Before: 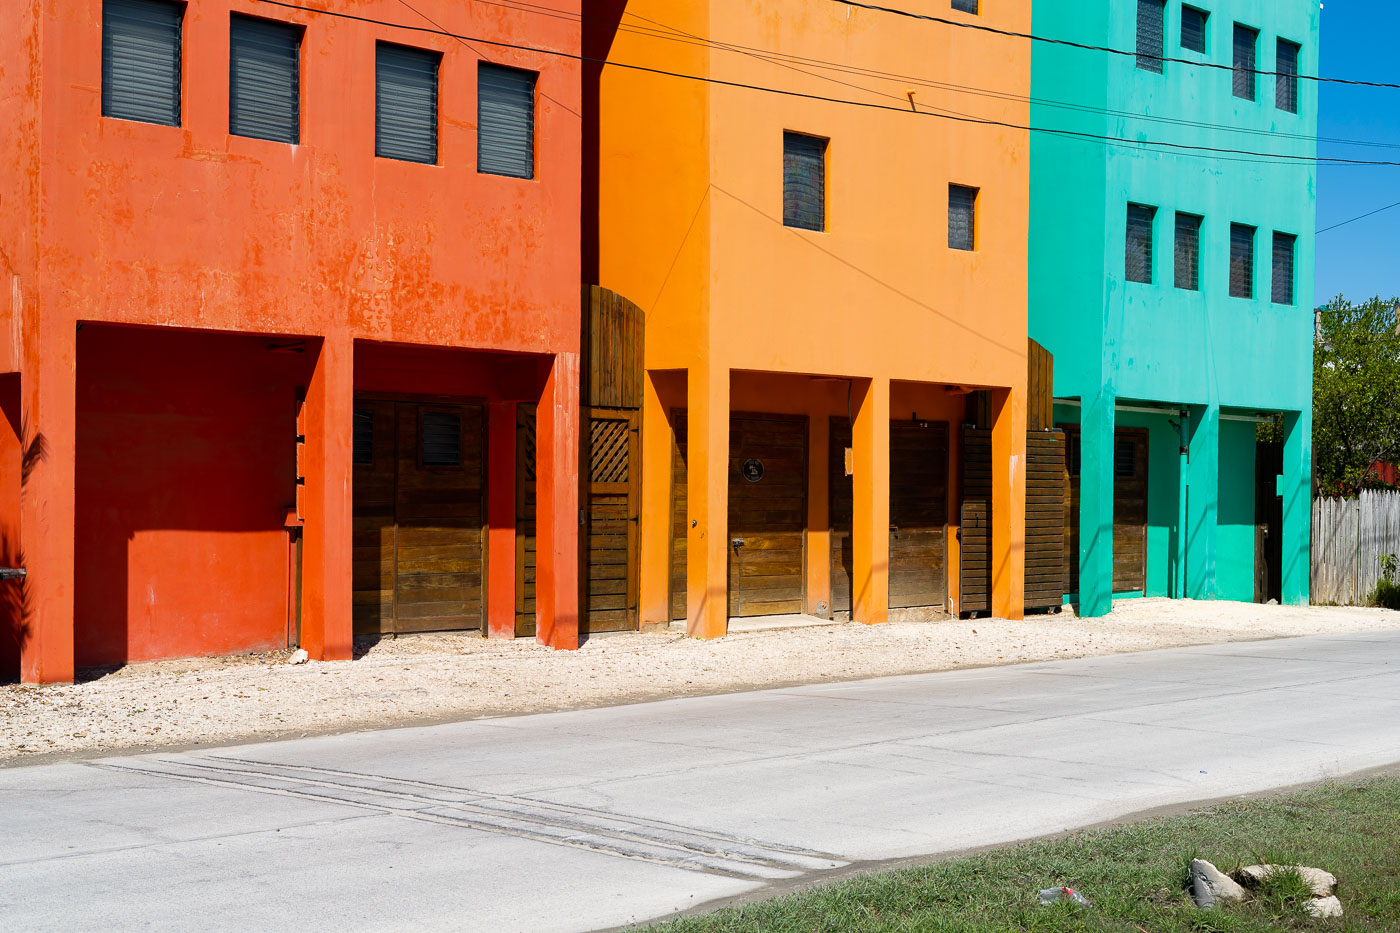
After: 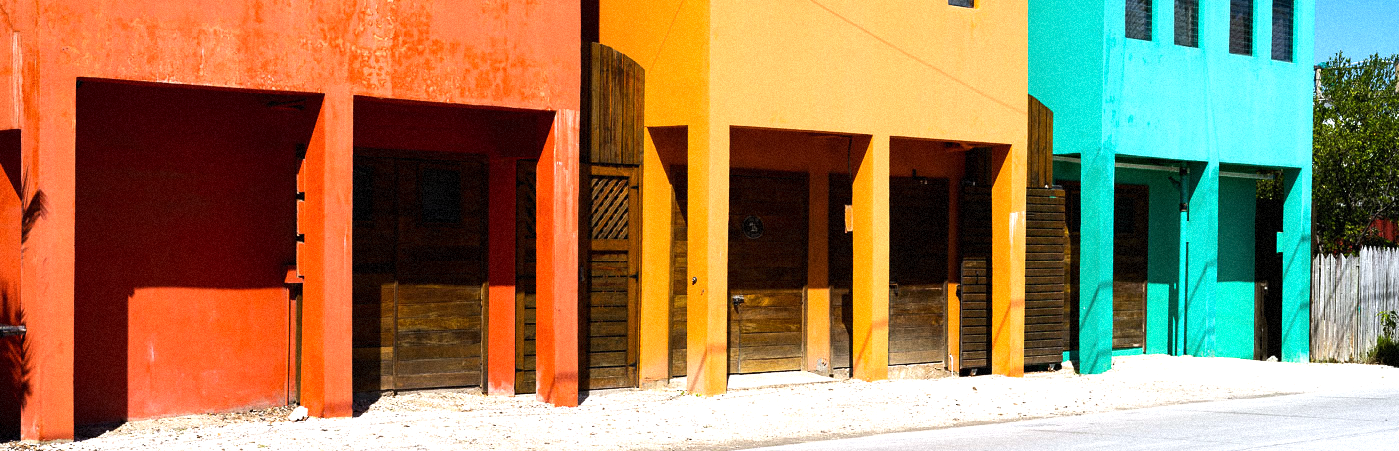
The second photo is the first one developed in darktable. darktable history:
crop and rotate: top 26.056%, bottom 25.543%
white balance: red 0.983, blue 1.036
grain: mid-tones bias 0%
tone equalizer: -8 EV -0.75 EV, -7 EV -0.7 EV, -6 EV -0.6 EV, -5 EV -0.4 EV, -3 EV 0.4 EV, -2 EV 0.6 EV, -1 EV 0.7 EV, +0 EV 0.75 EV, edges refinement/feathering 500, mask exposure compensation -1.57 EV, preserve details no
